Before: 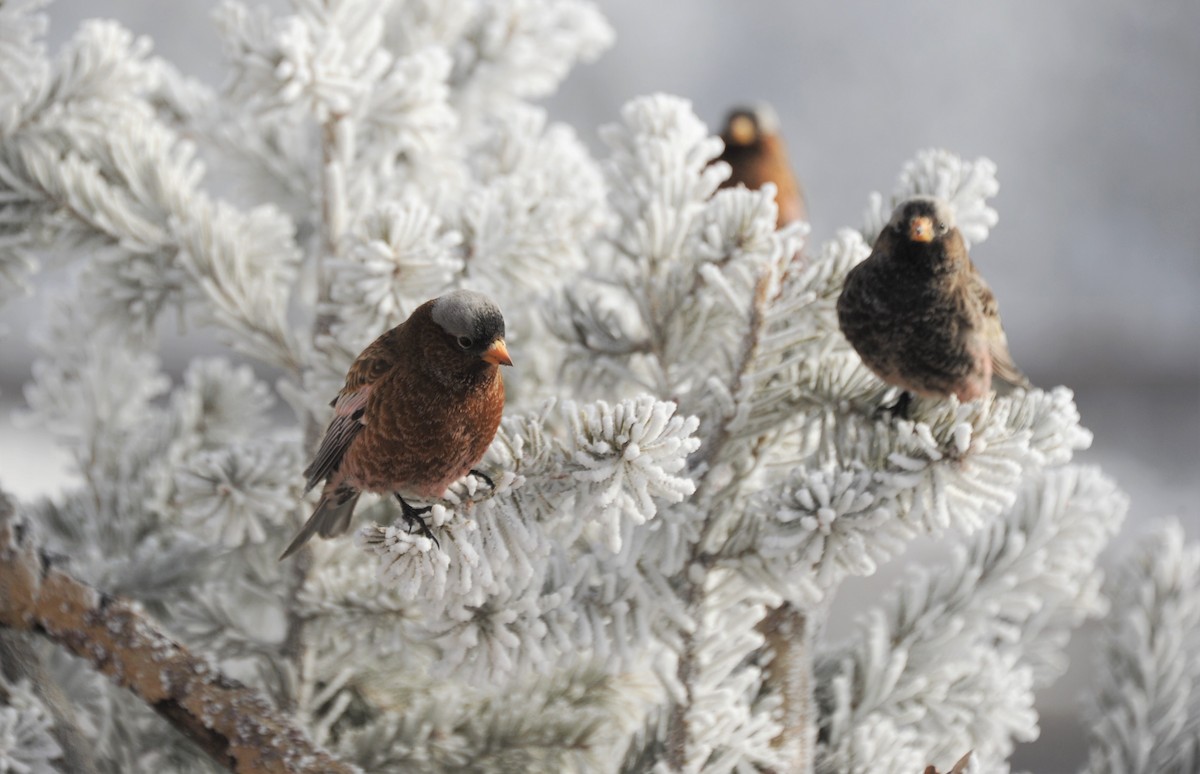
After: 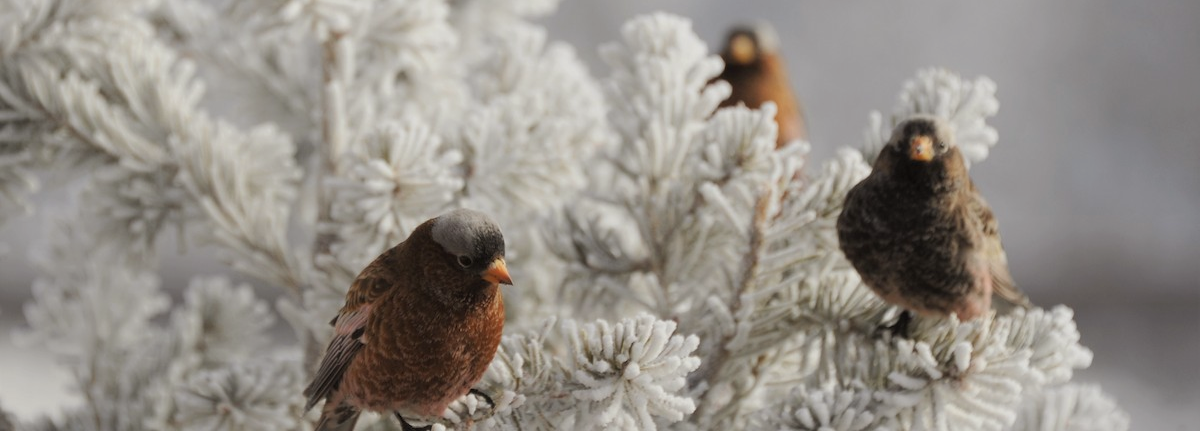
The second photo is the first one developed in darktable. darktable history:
color balance rgb: power › chroma 0.704%, power › hue 60°, perceptual saturation grading › global saturation 2.458%, global vibrance 9.36%
exposure: exposure -0.374 EV, compensate highlight preservation false
crop and rotate: top 10.561%, bottom 33.754%
